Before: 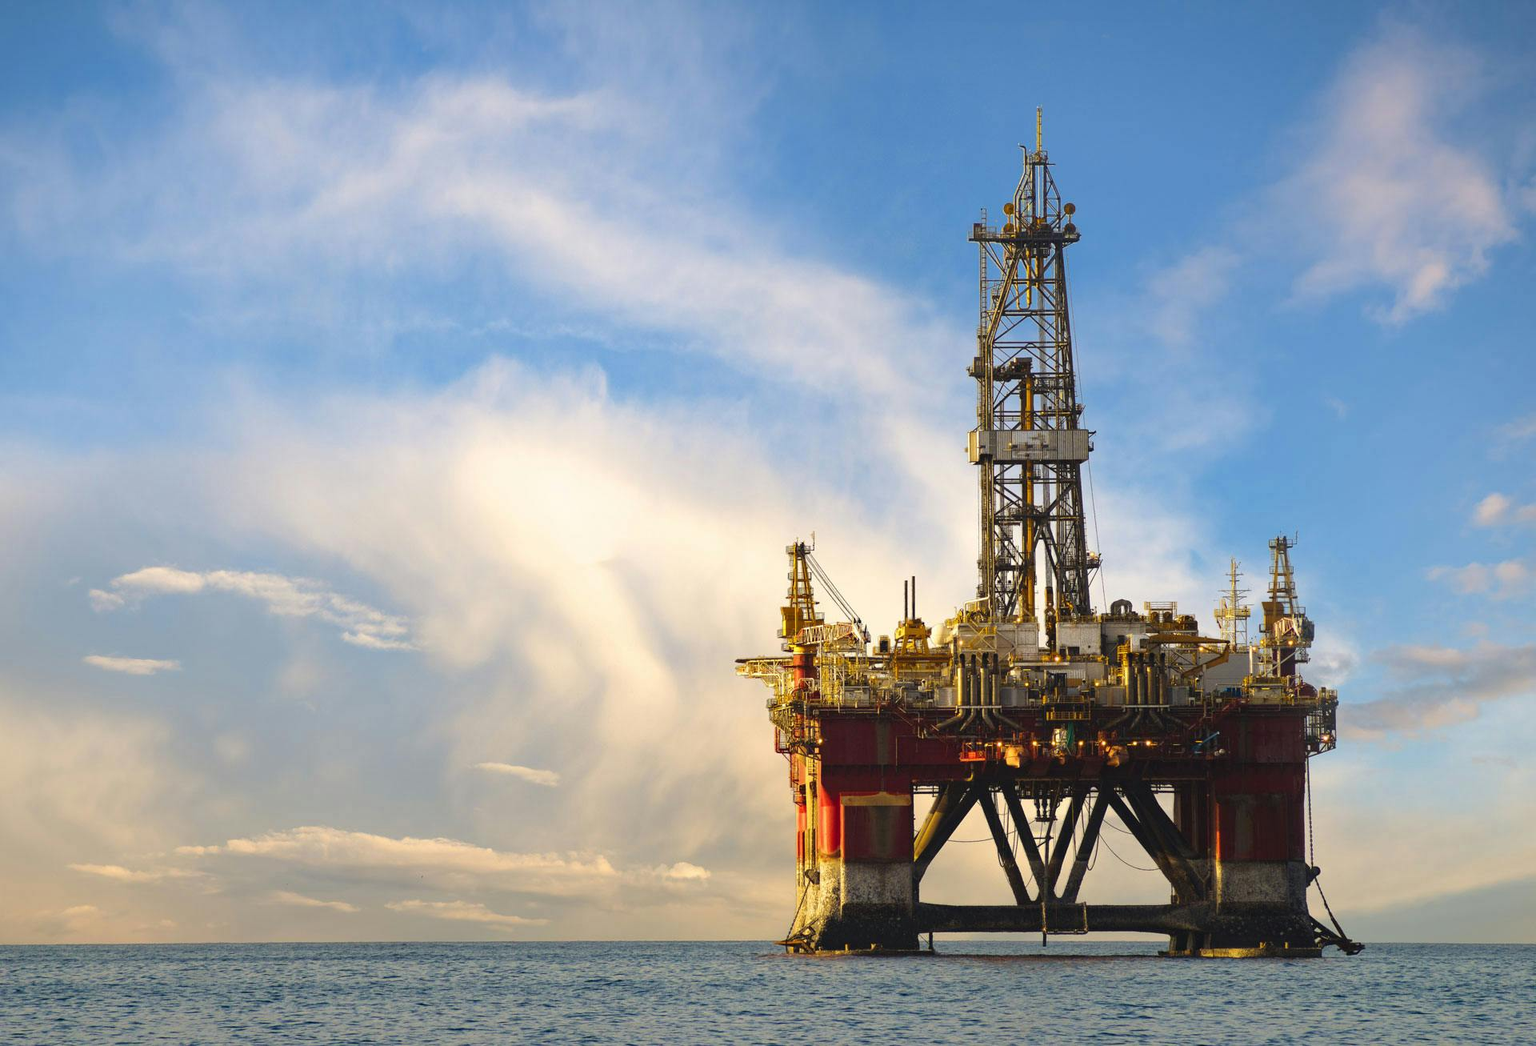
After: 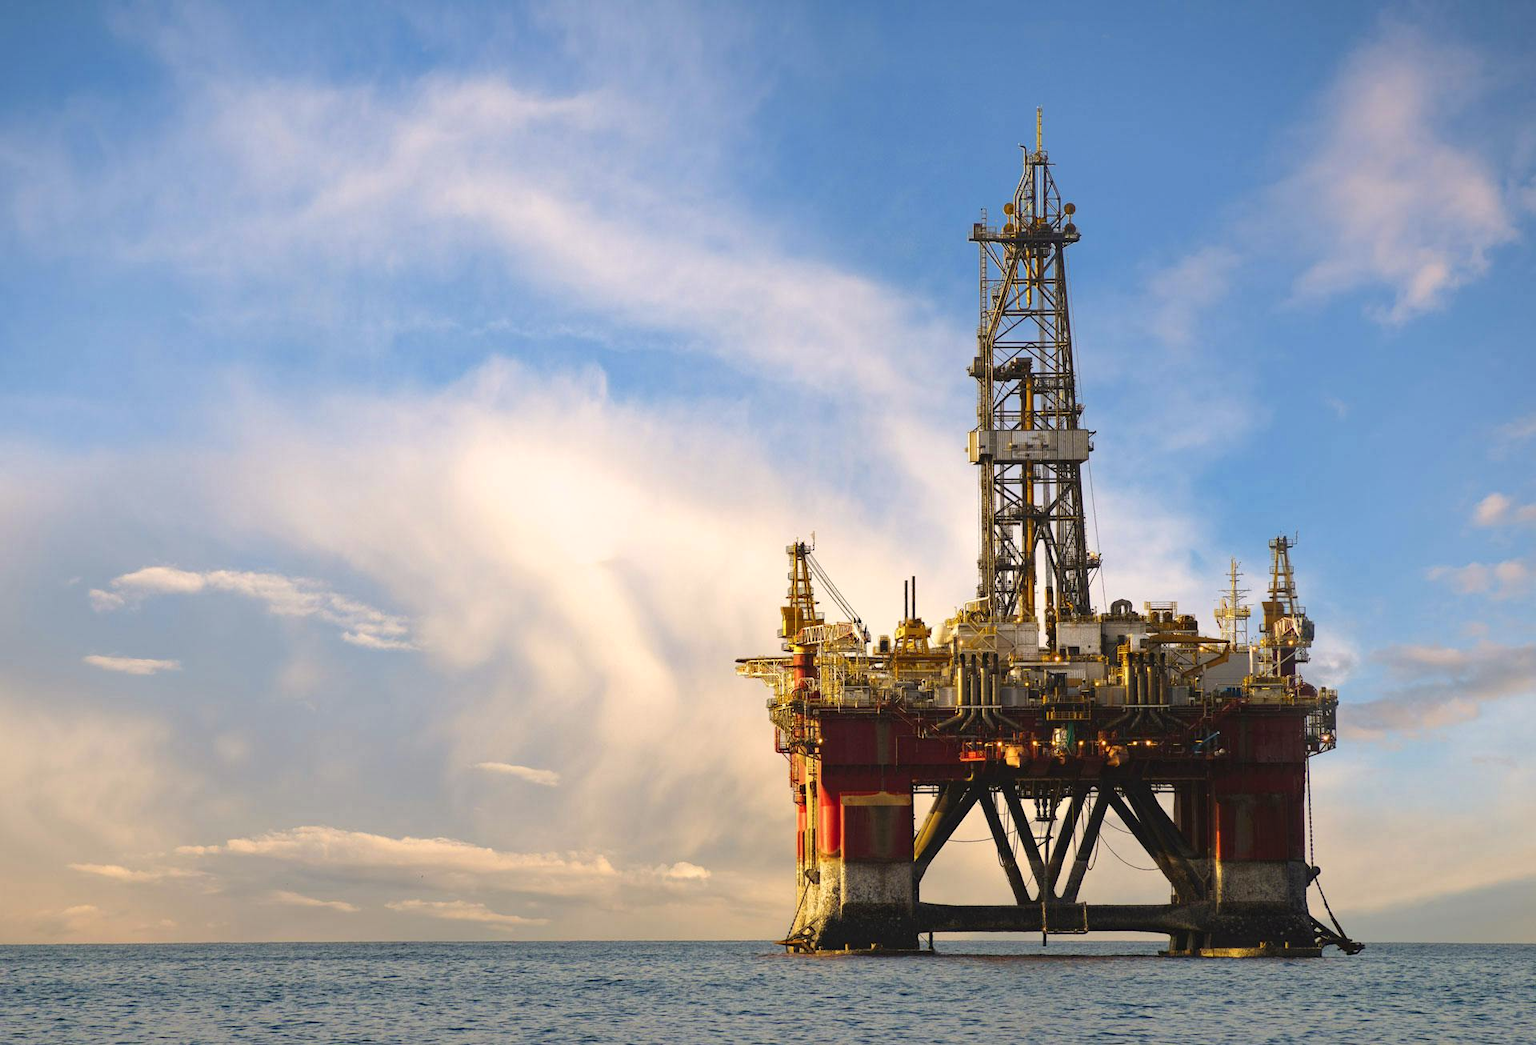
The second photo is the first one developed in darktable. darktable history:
color correction: highlights a* 3.04, highlights b* -1.31, shadows a* -0.063, shadows b* 2.22, saturation 0.979
